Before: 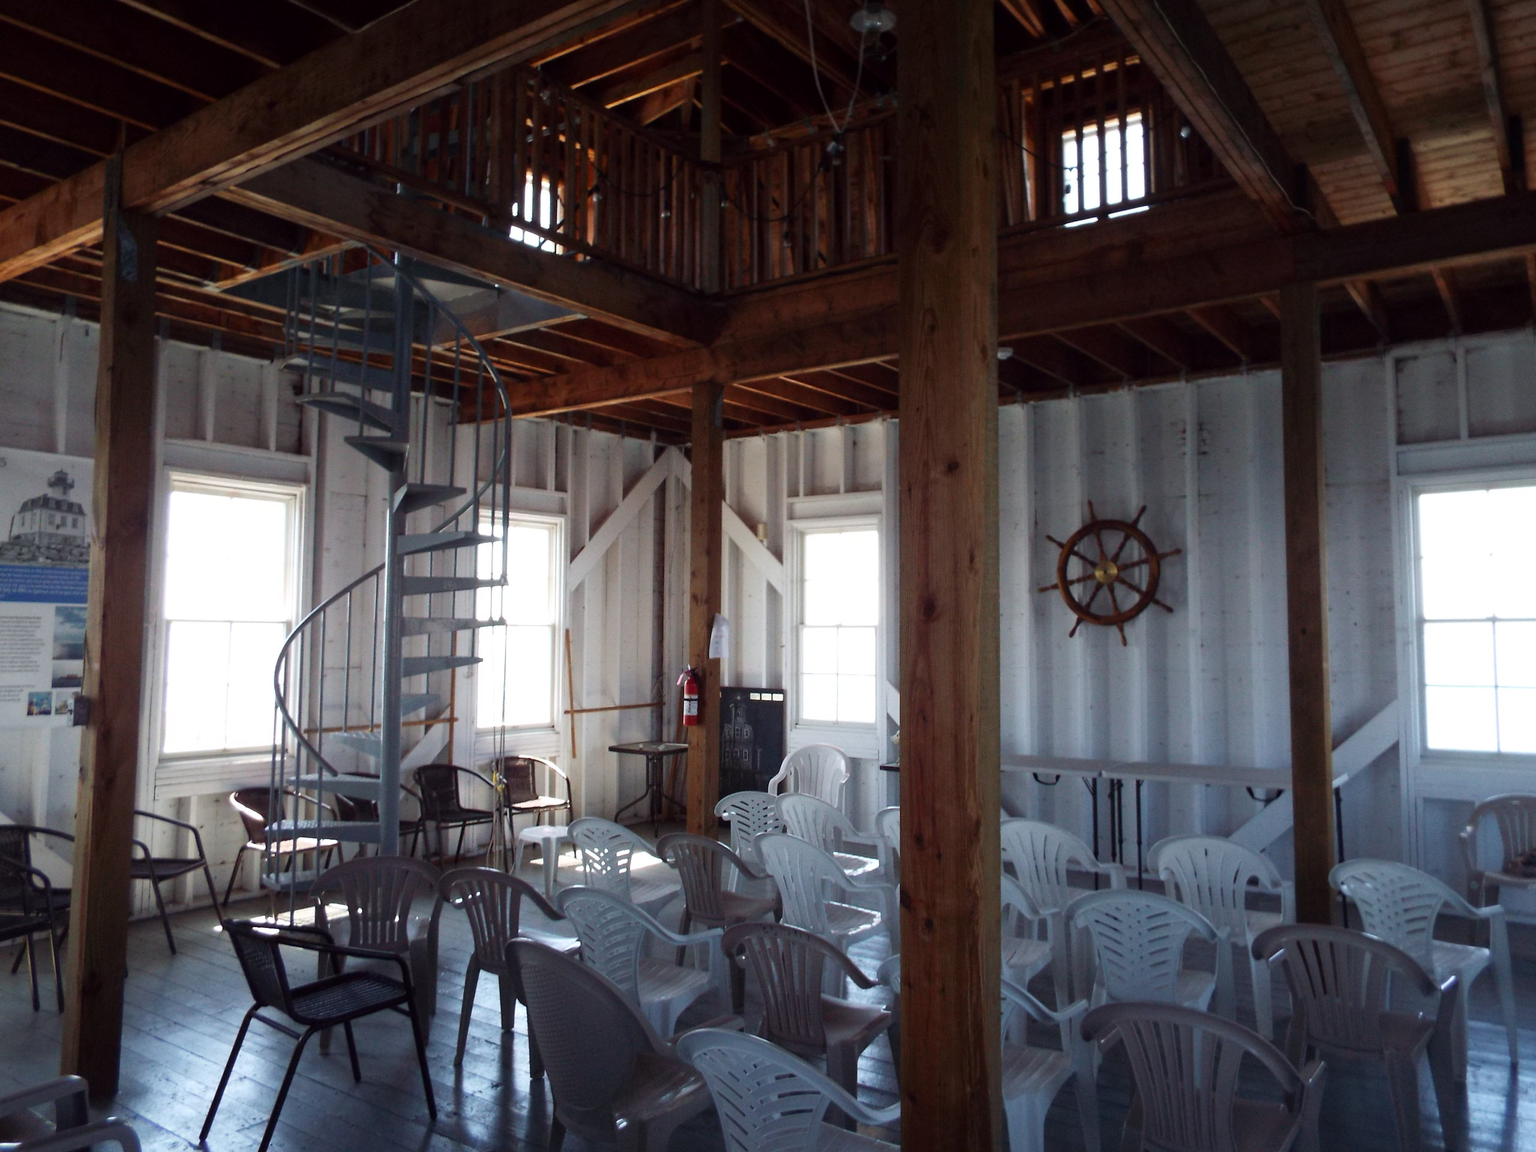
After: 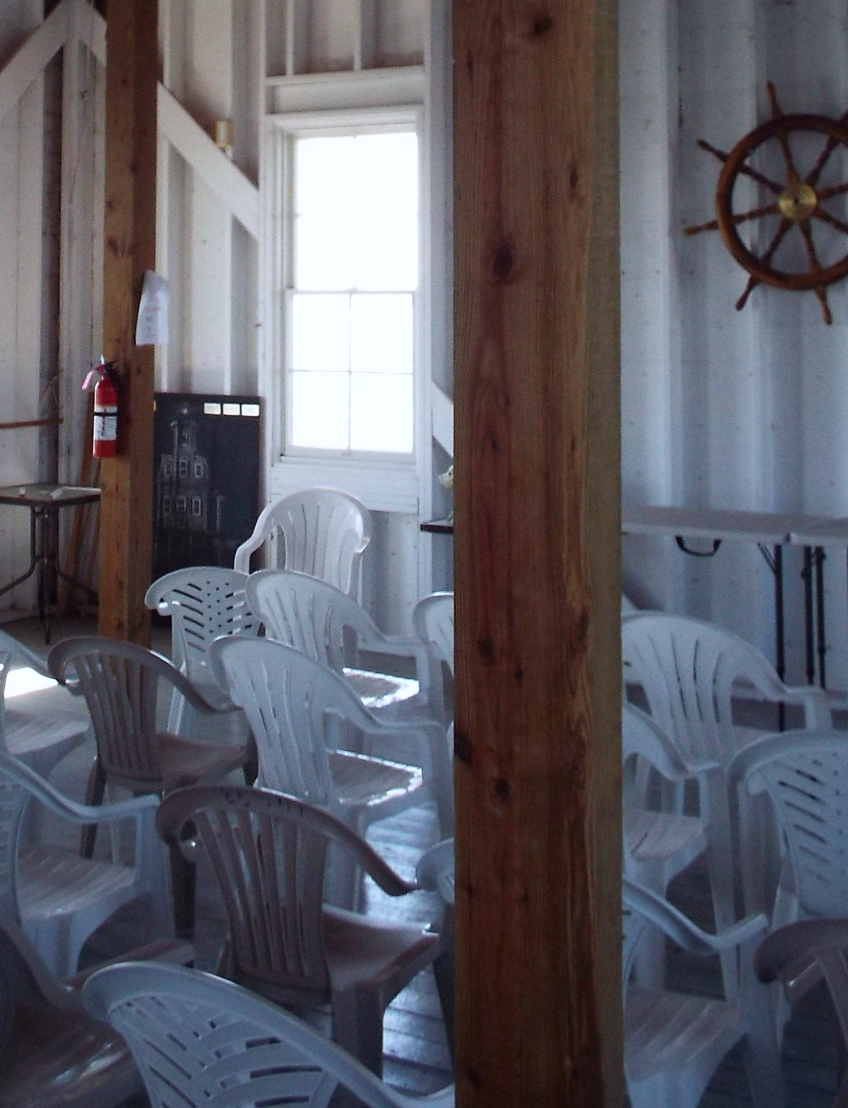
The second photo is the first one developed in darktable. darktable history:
crop: left 40.878%, top 39.176%, right 25.993%, bottom 3.081%
white balance: red 0.976, blue 1.04
